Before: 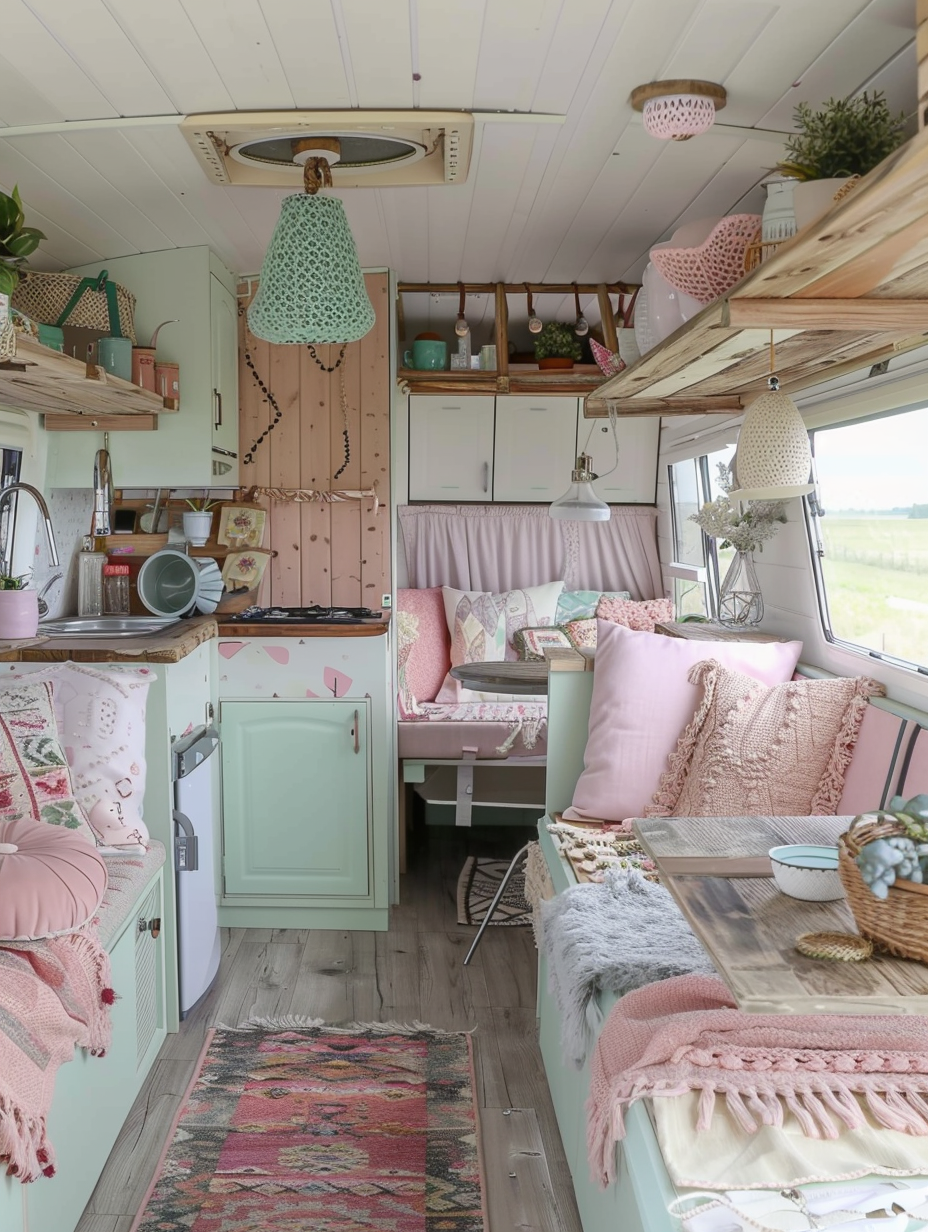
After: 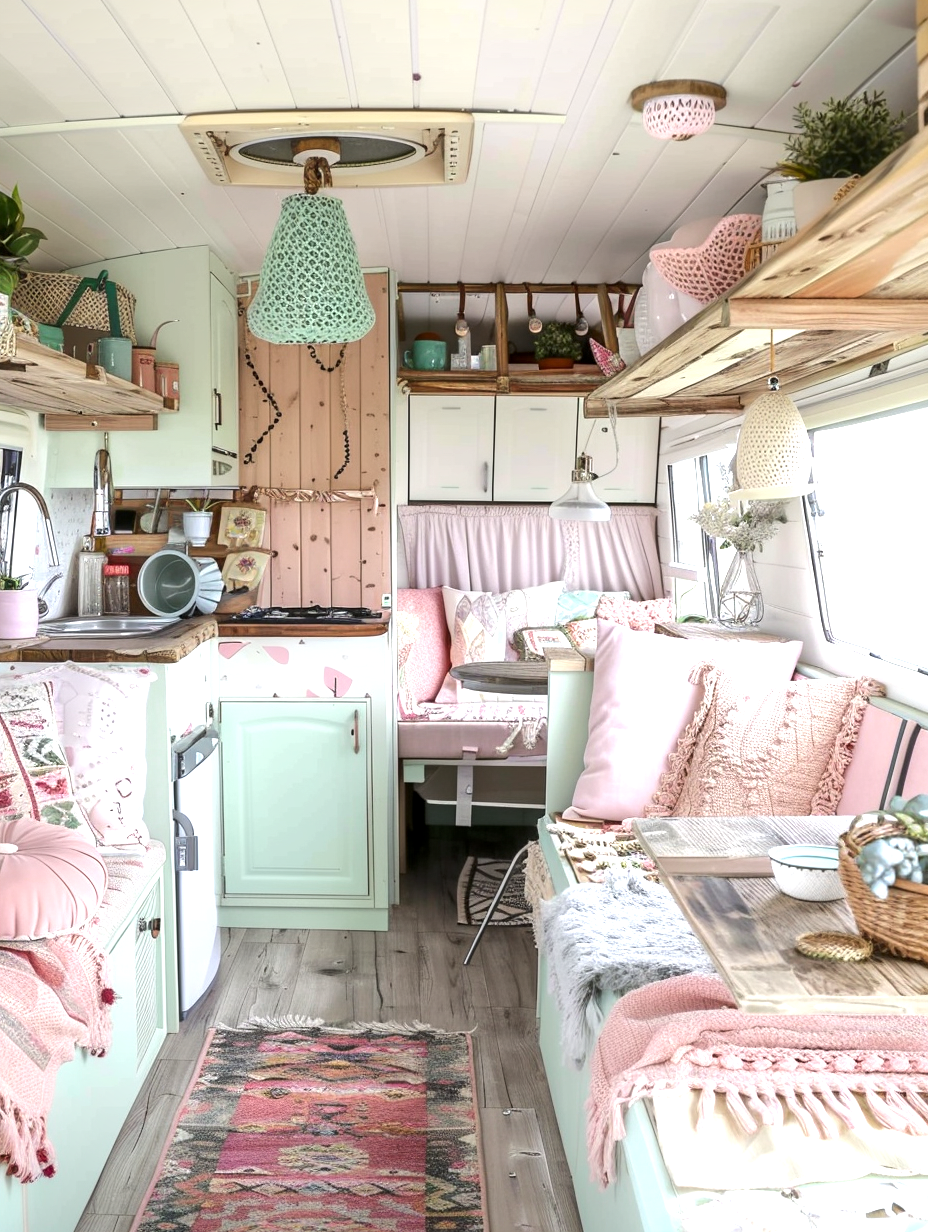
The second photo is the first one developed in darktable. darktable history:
local contrast: highlights 62%, shadows 115%, detail 107%, midtone range 0.527
tone equalizer: -8 EV -0.422 EV, -7 EV -0.368 EV, -6 EV -0.332 EV, -5 EV -0.2 EV, -3 EV 0.232 EV, -2 EV 0.313 EV, -1 EV 0.415 EV, +0 EV 0.402 EV, edges refinement/feathering 500, mask exposure compensation -1.57 EV, preserve details no
vignetting: fall-off radius 61.02%, saturation 0.374
exposure: black level correction 0, exposure 0.702 EV, compensate highlight preservation false
